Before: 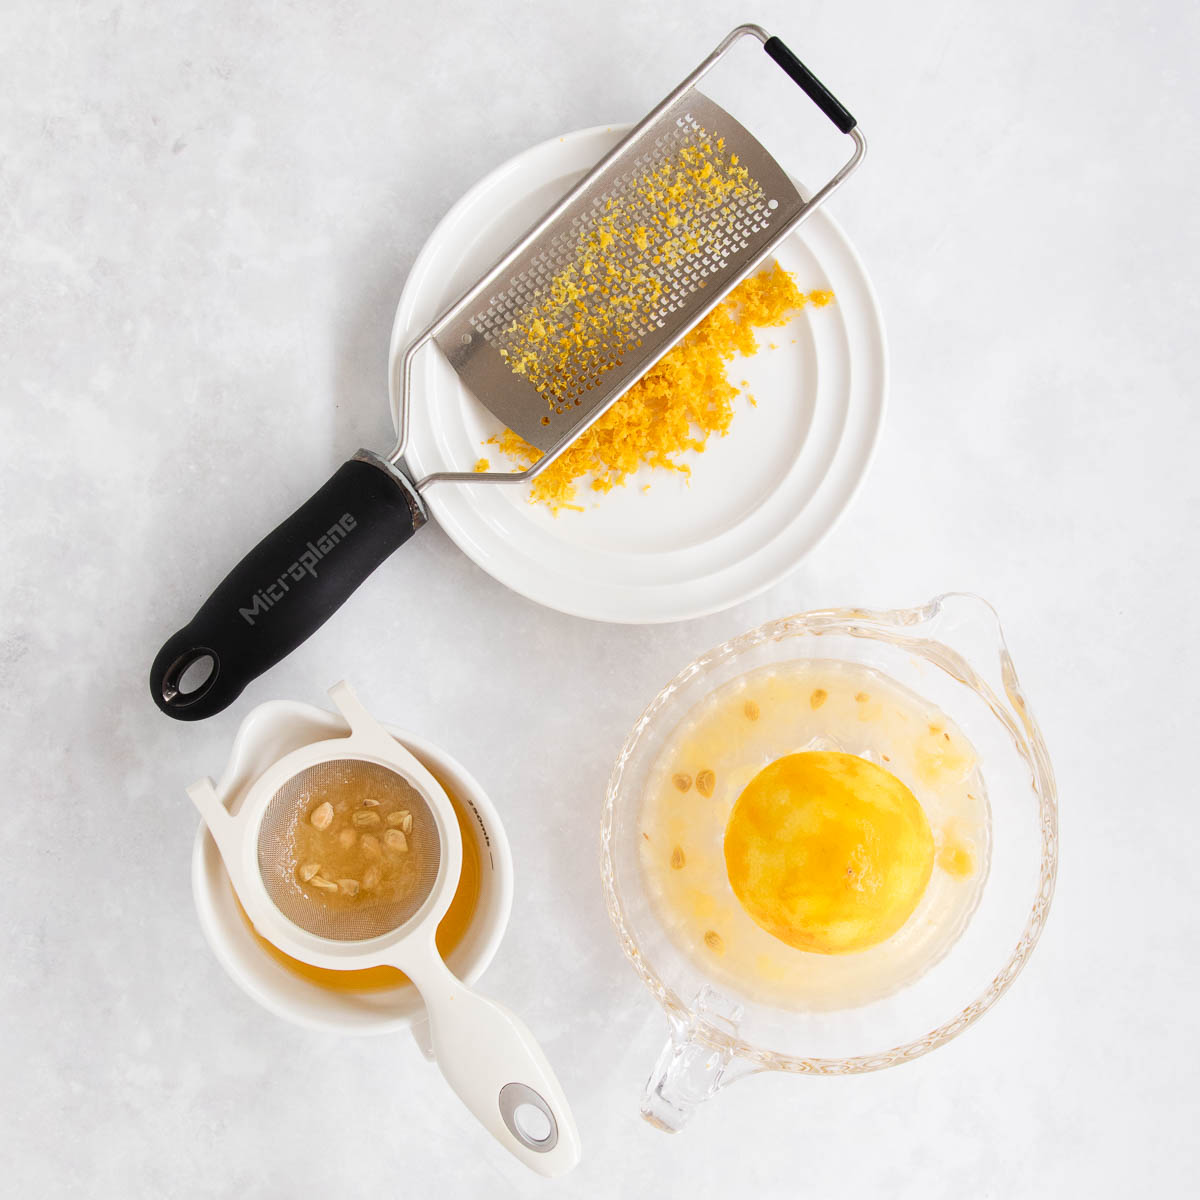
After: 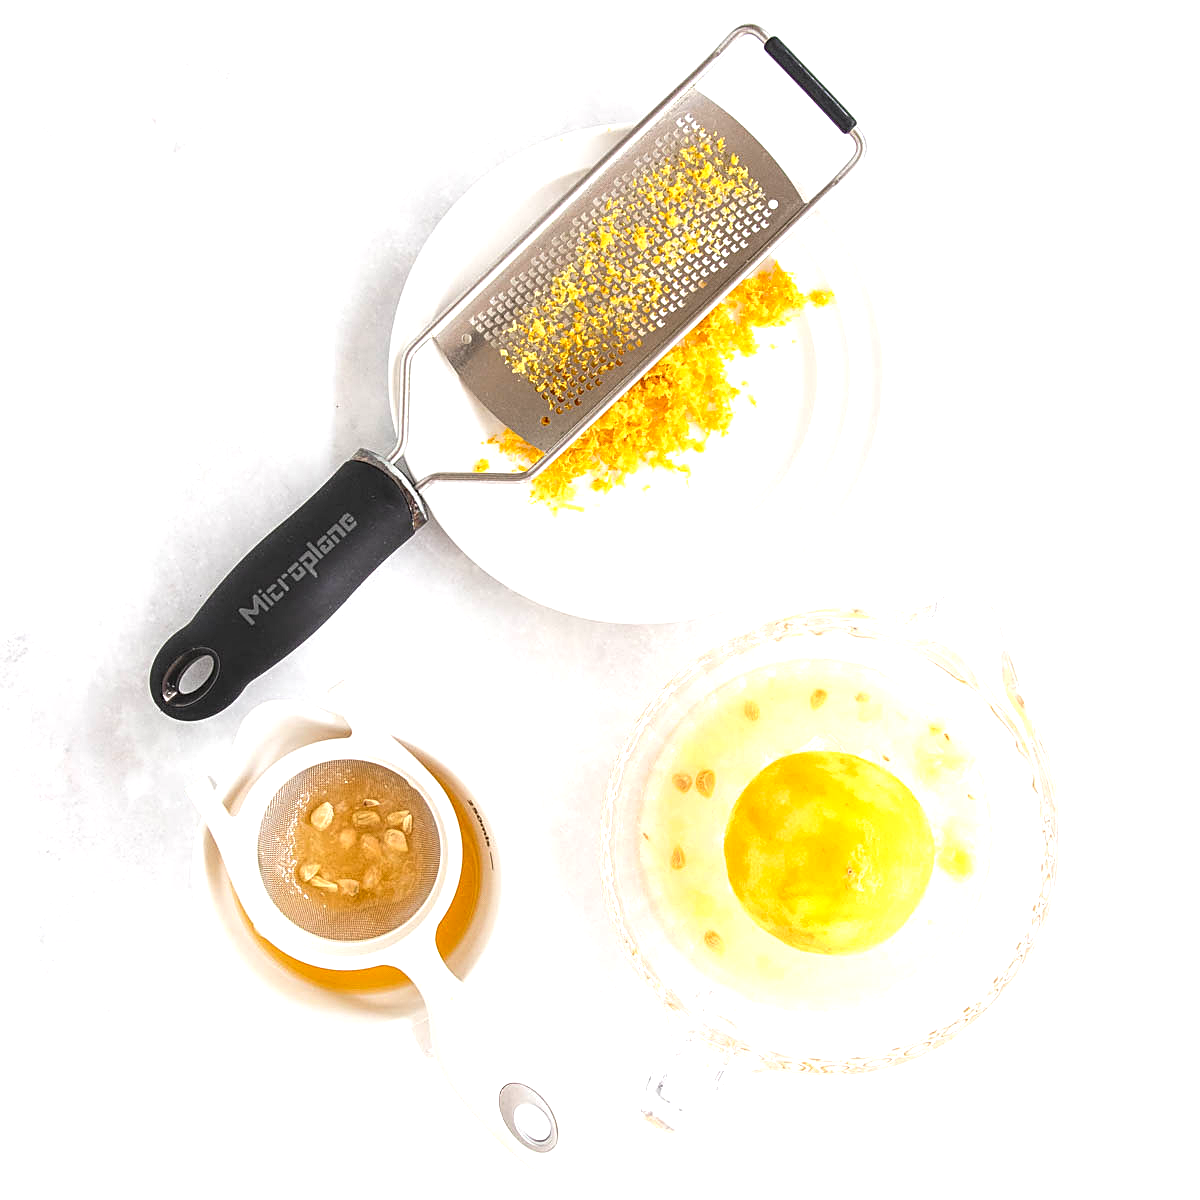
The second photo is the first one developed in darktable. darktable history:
local contrast: on, module defaults
sharpen: on, module defaults
exposure: black level correction 0, exposure 0.7 EV, compensate exposure bias true, compensate highlight preservation false
